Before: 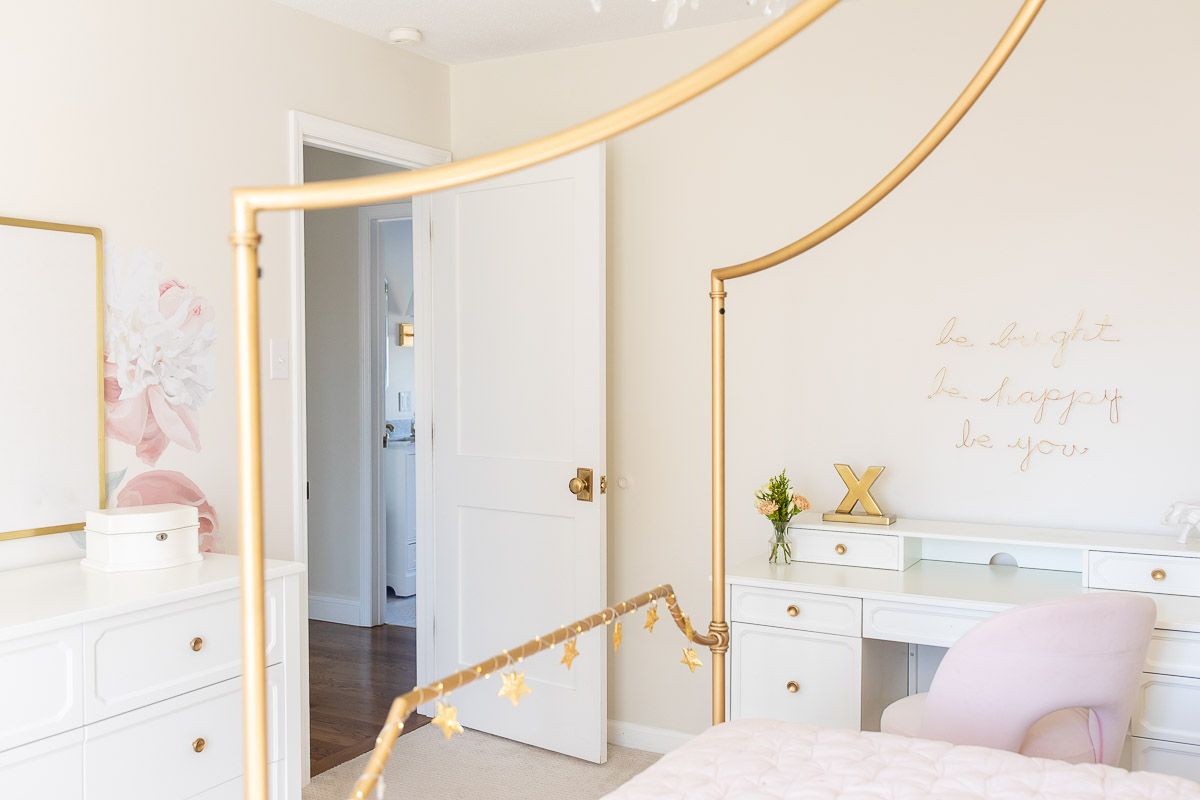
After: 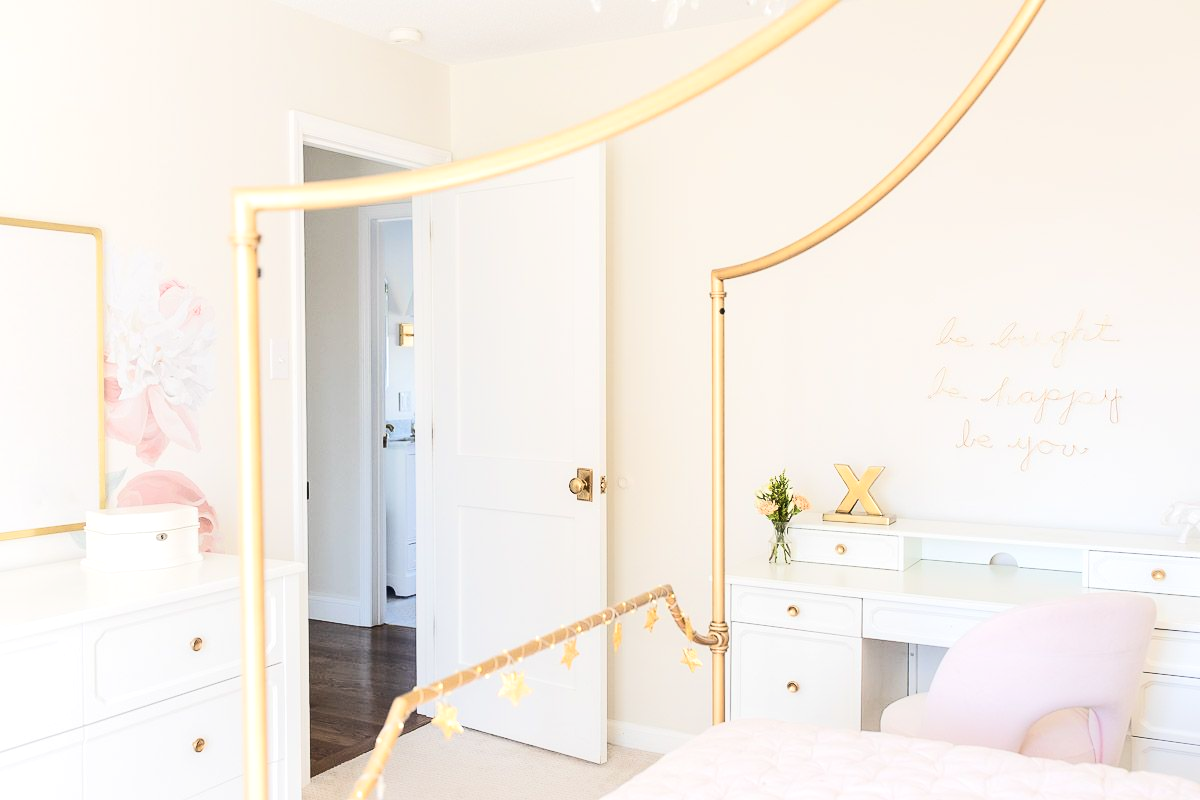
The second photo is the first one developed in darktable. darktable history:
contrast brightness saturation: contrast 0.107, saturation -0.179
tone equalizer: -8 EV 0.027 EV, -7 EV -0.03 EV, -6 EV 0.039 EV, -5 EV 0.027 EV, -4 EV 0.289 EV, -3 EV 0.666 EV, -2 EV 0.559 EV, -1 EV 0.181 EV, +0 EV 0.048 EV, edges refinement/feathering 500, mask exposure compensation -1.57 EV, preserve details no
